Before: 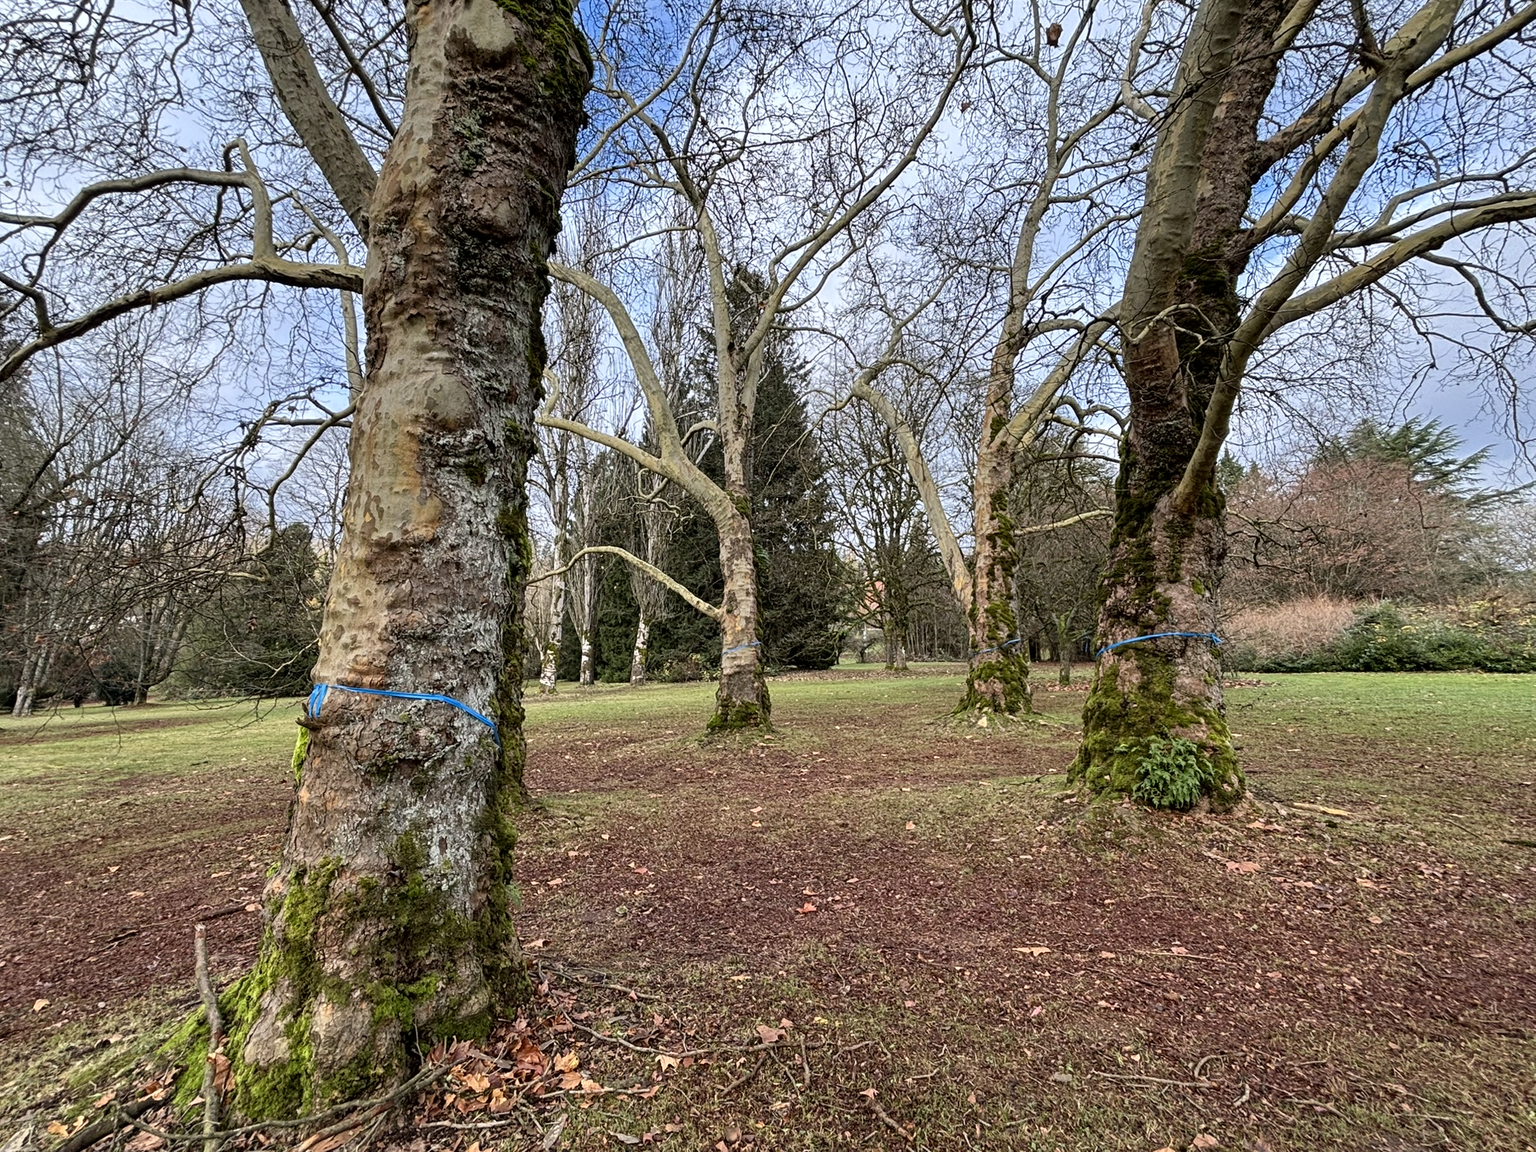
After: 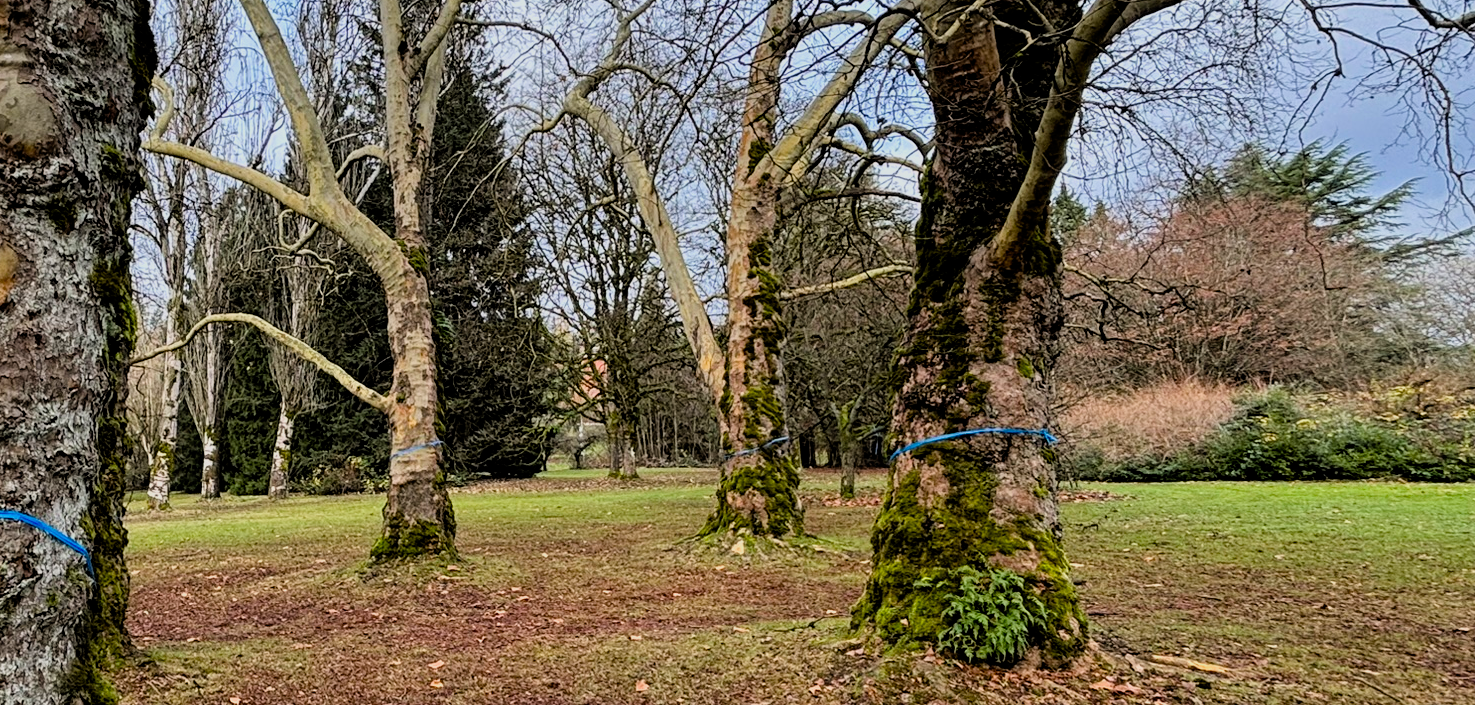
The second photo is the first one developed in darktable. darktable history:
crop and rotate: left 27.938%, top 27.046%, bottom 27.046%
filmic rgb: black relative exposure -7.75 EV, white relative exposure 4.4 EV, threshold 3 EV, target black luminance 0%, hardness 3.76, latitude 50.51%, contrast 1.074, highlights saturation mix 10%, shadows ↔ highlights balance -0.22%, color science v4 (2020), enable highlight reconstruction true
